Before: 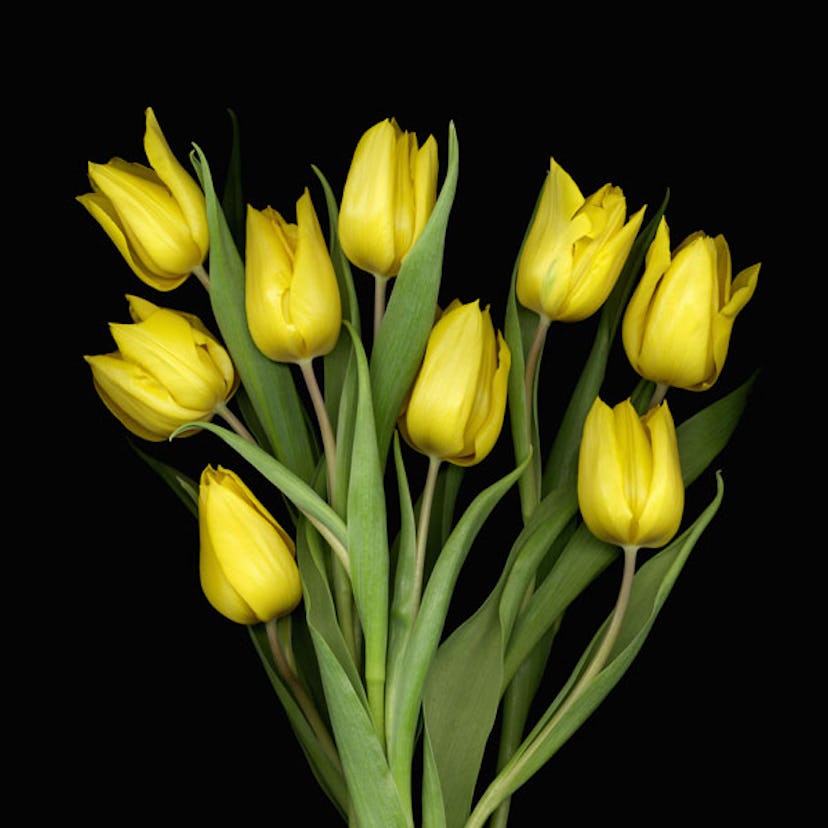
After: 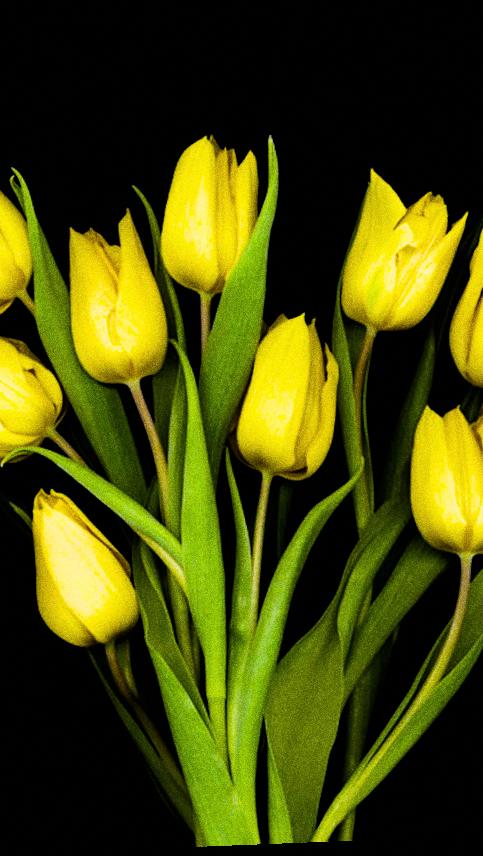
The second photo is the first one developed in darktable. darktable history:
crop: left 21.674%, right 22.086%
rotate and perspective: rotation -2.29°, automatic cropping off
filmic rgb: black relative exposure -5 EV, hardness 2.88, contrast 1.3, highlights saturation mix -30%
color balance rgb: linear chroma grading › global chroma 9%, perceptual saturation grading › global saturation 36%, perceptual saturation grading › shadows 35%, perceptual brilliance grading › global brilliance 21.21%, perceptual brilliance grading › shadows -35%, global vibrance 21.21%
grain: coarseness 0.09 ISO, strength 40%
